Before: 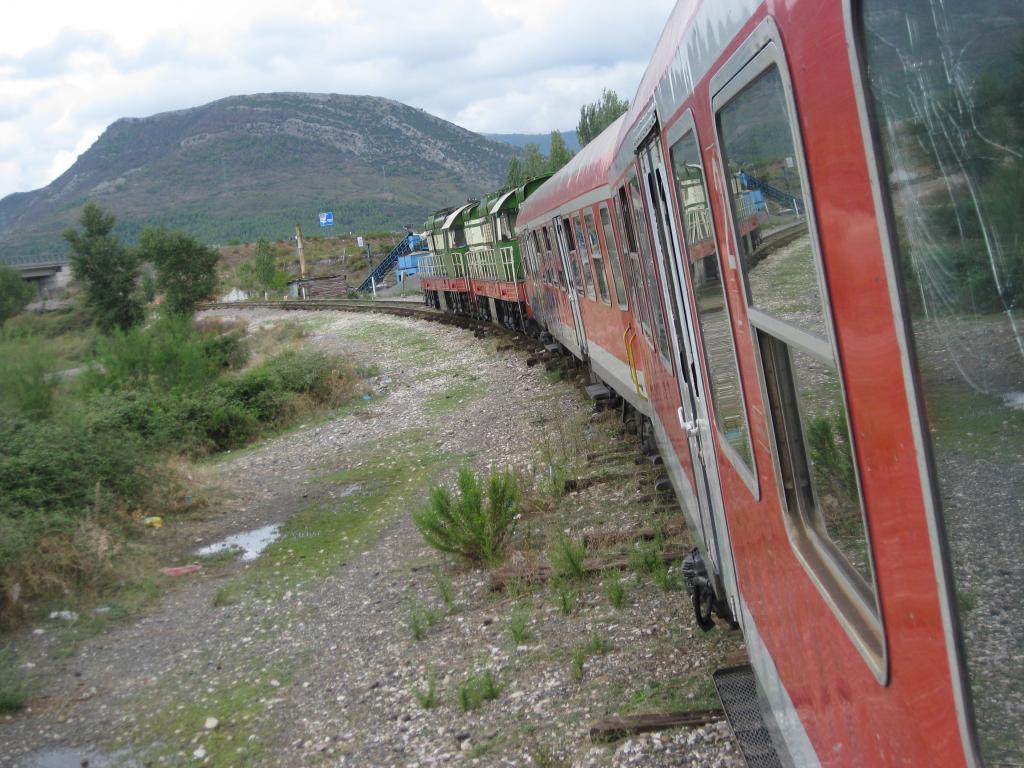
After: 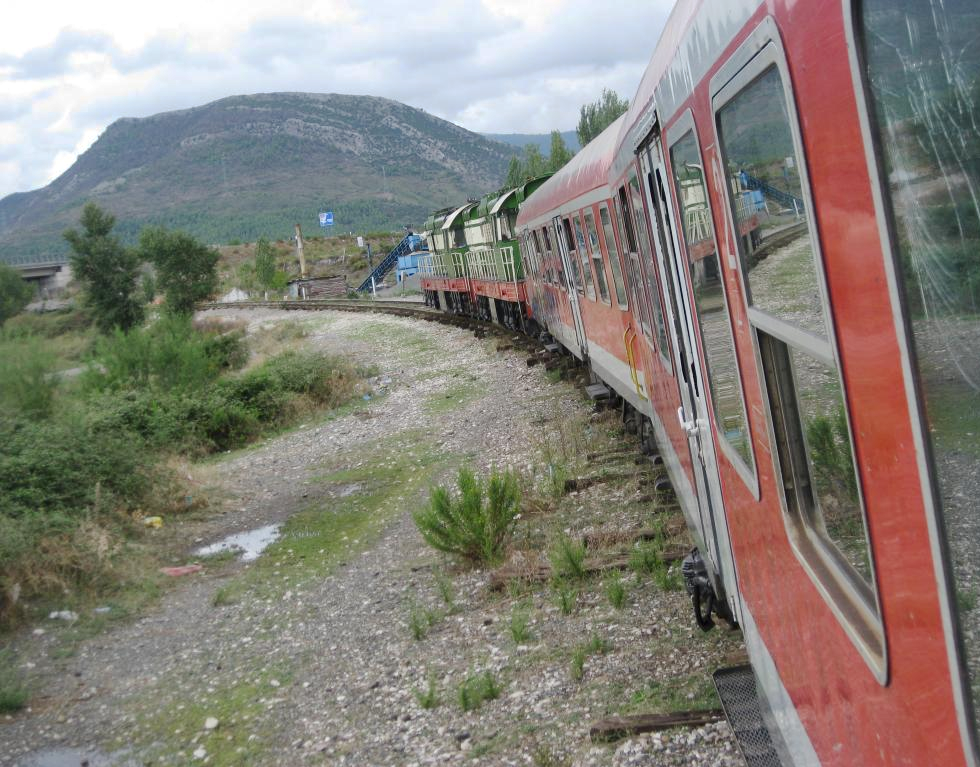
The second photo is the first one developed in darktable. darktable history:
base curve: curves: ch0 [(0, 0) (0.235, 0.266) (0.503, 0.496) (0.786, 0.72) (1, 1)], preserve colors none
crop: right 4.265%, bottom 0.035%
local contrast: mode bilateral grid, contrast 19, coarseness 50, detail 119%, midtone range 0.2
